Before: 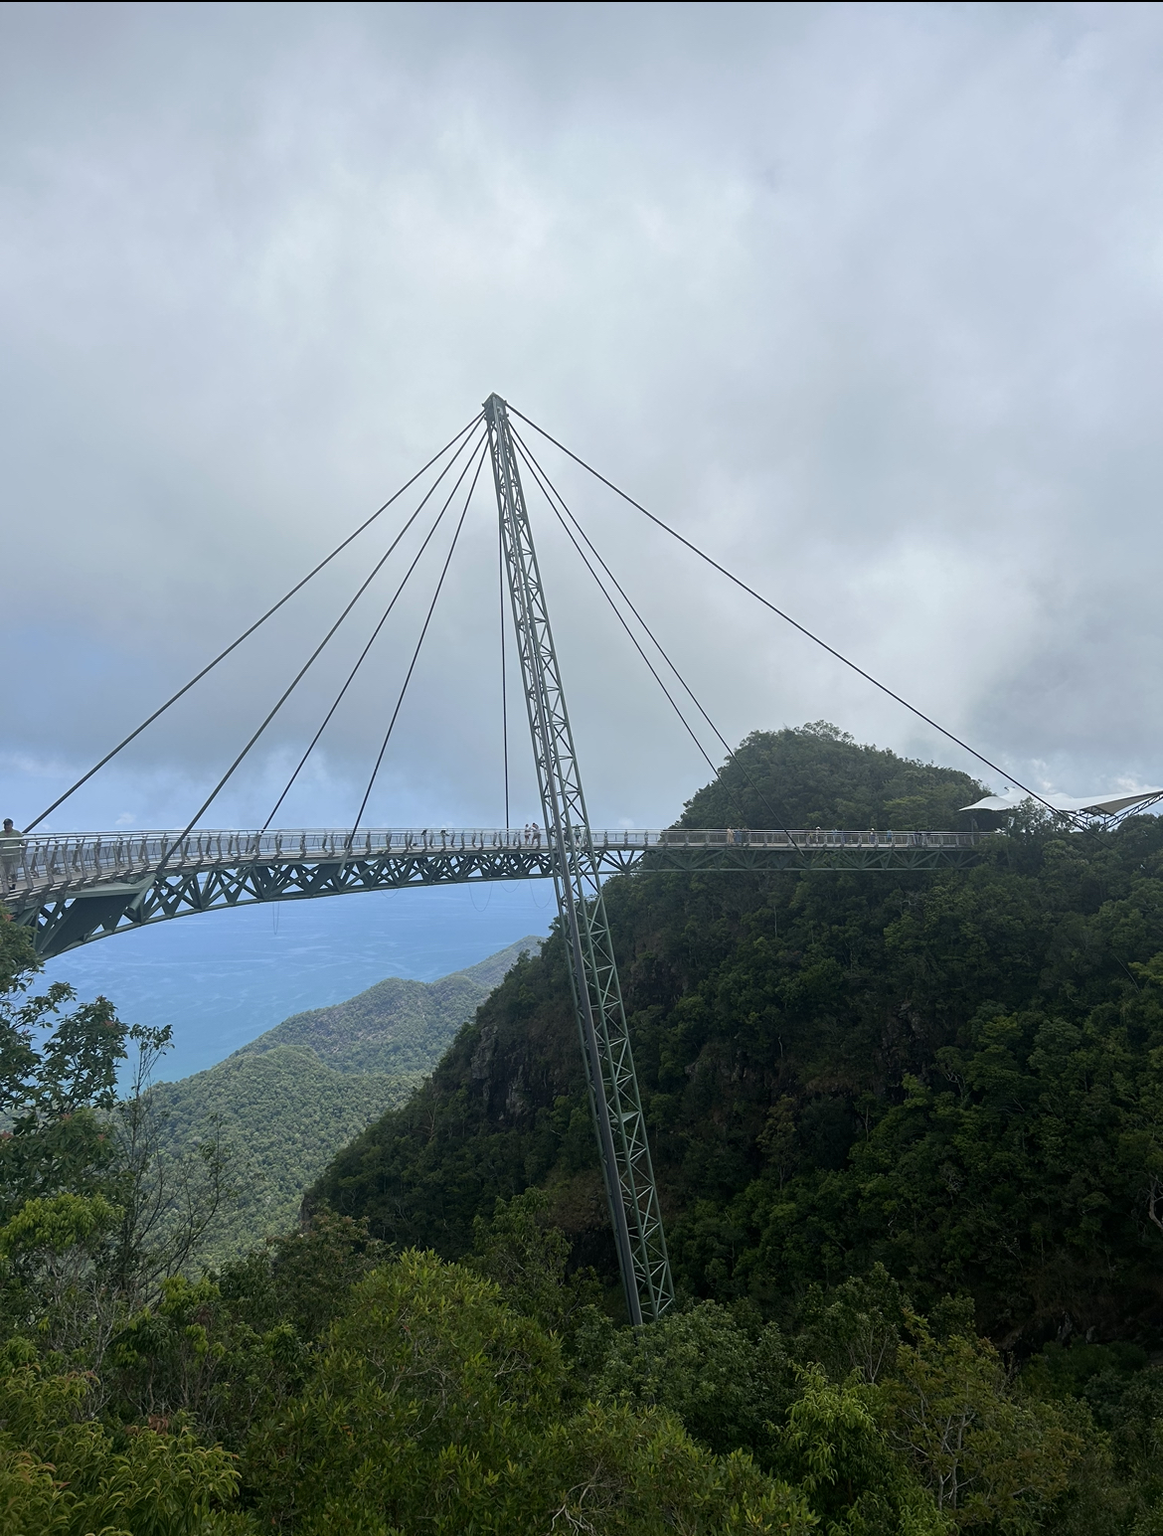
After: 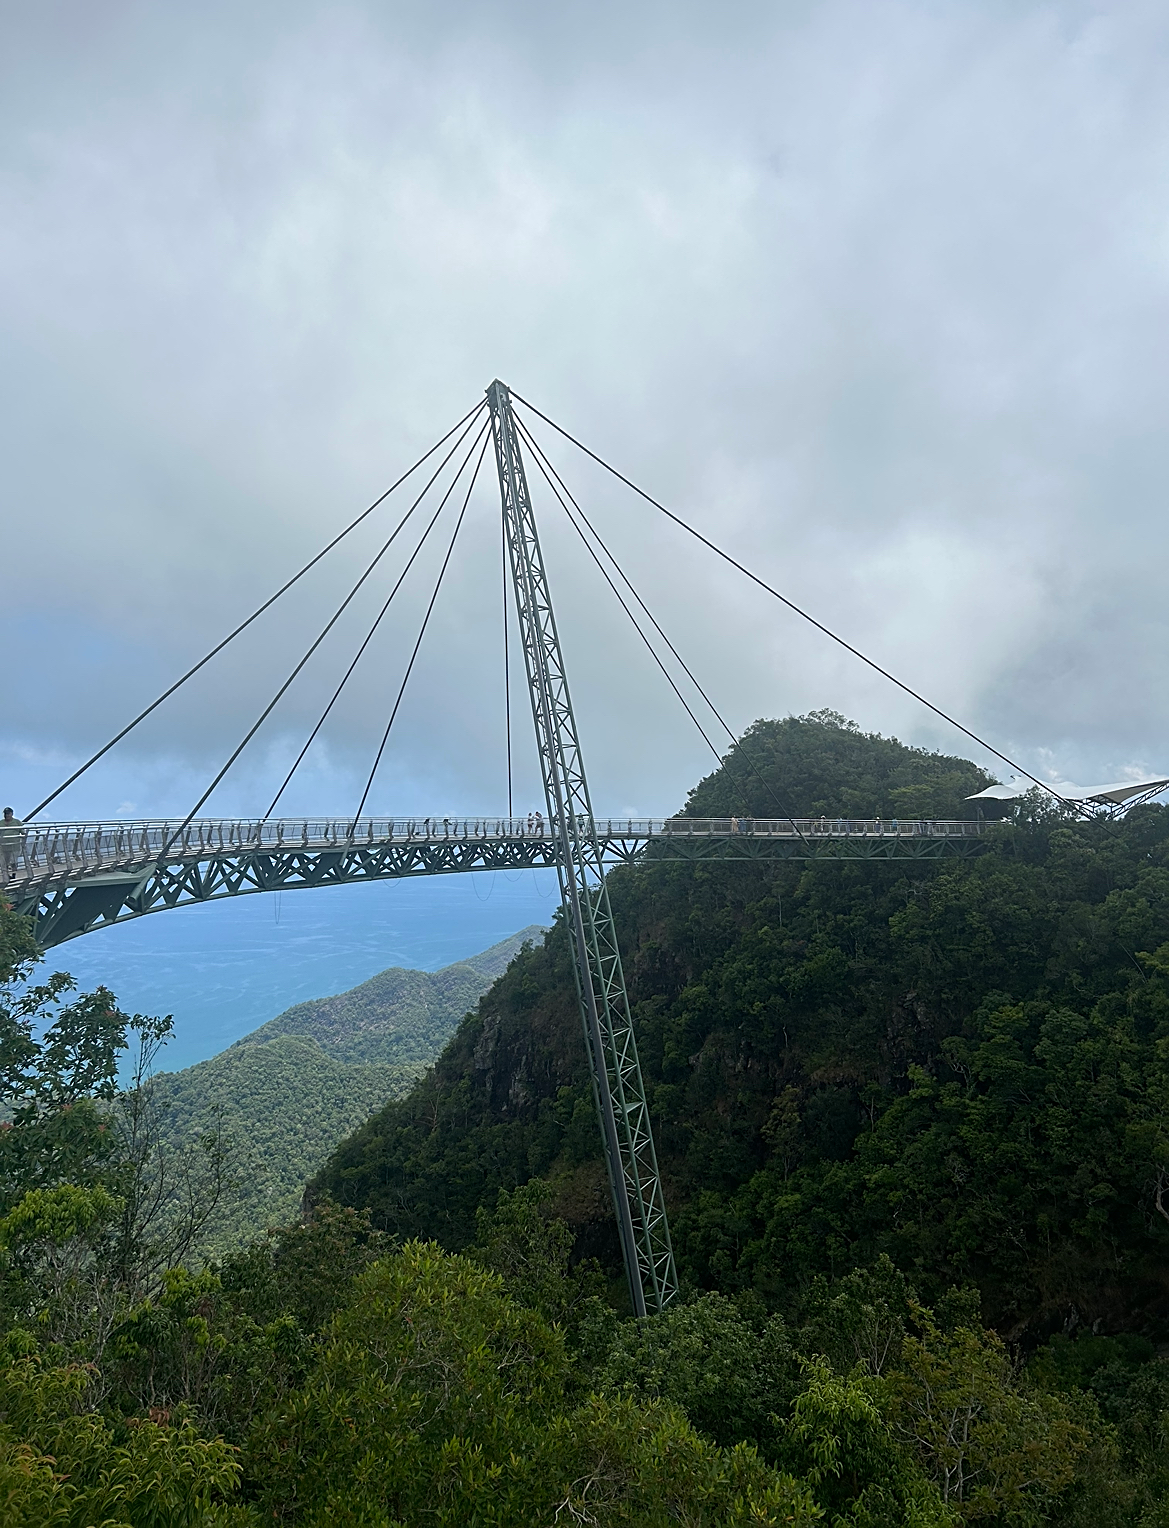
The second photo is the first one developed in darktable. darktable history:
crop: top 1.049%, right 0.001%
sharpen: amount 0.478
